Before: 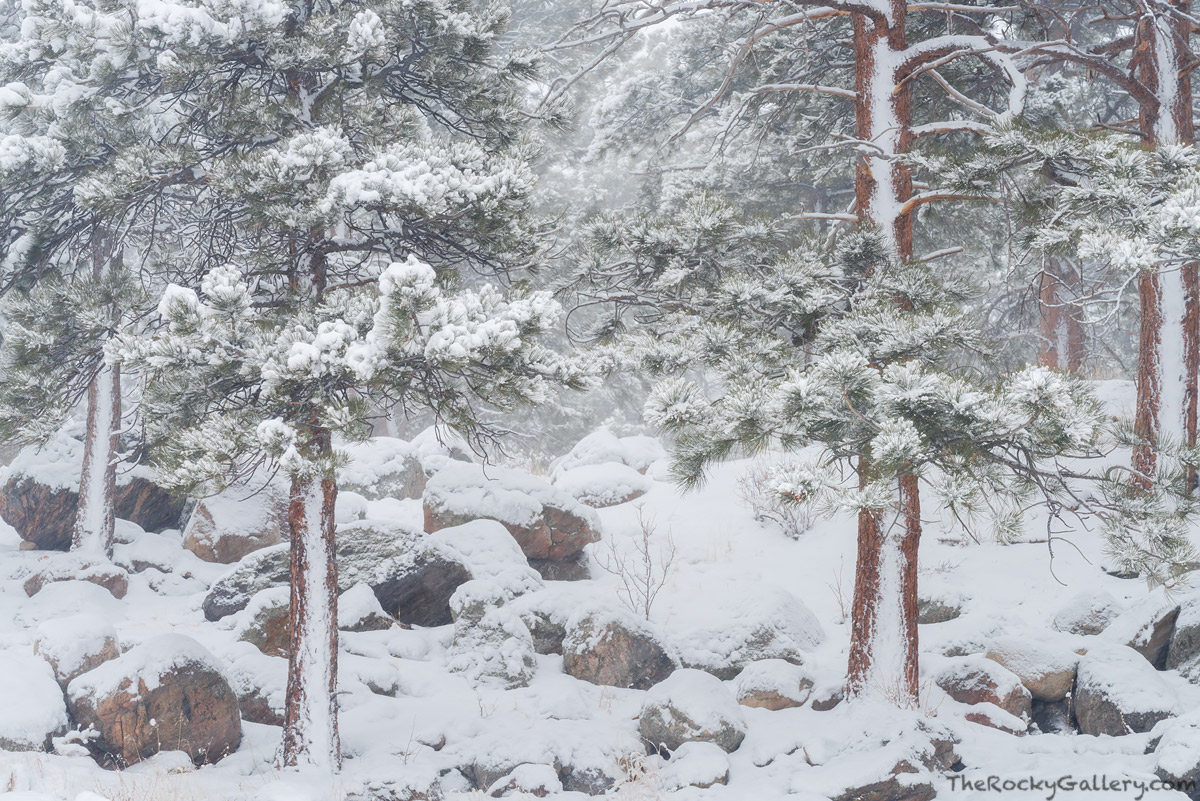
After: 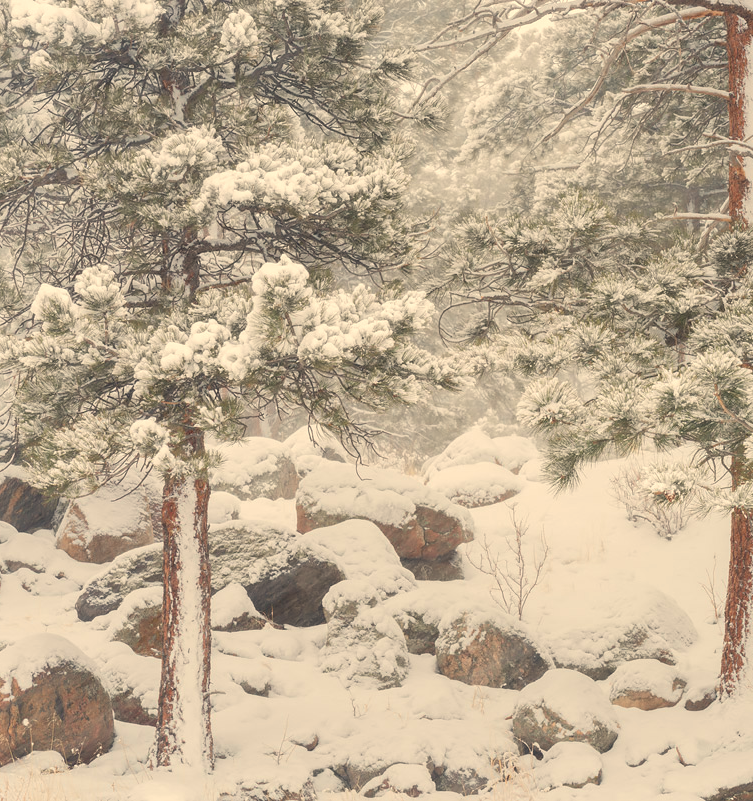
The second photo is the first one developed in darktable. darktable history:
white balance: red 1.123, blue 0.83
crop: left 10.644%, right 26.528%
